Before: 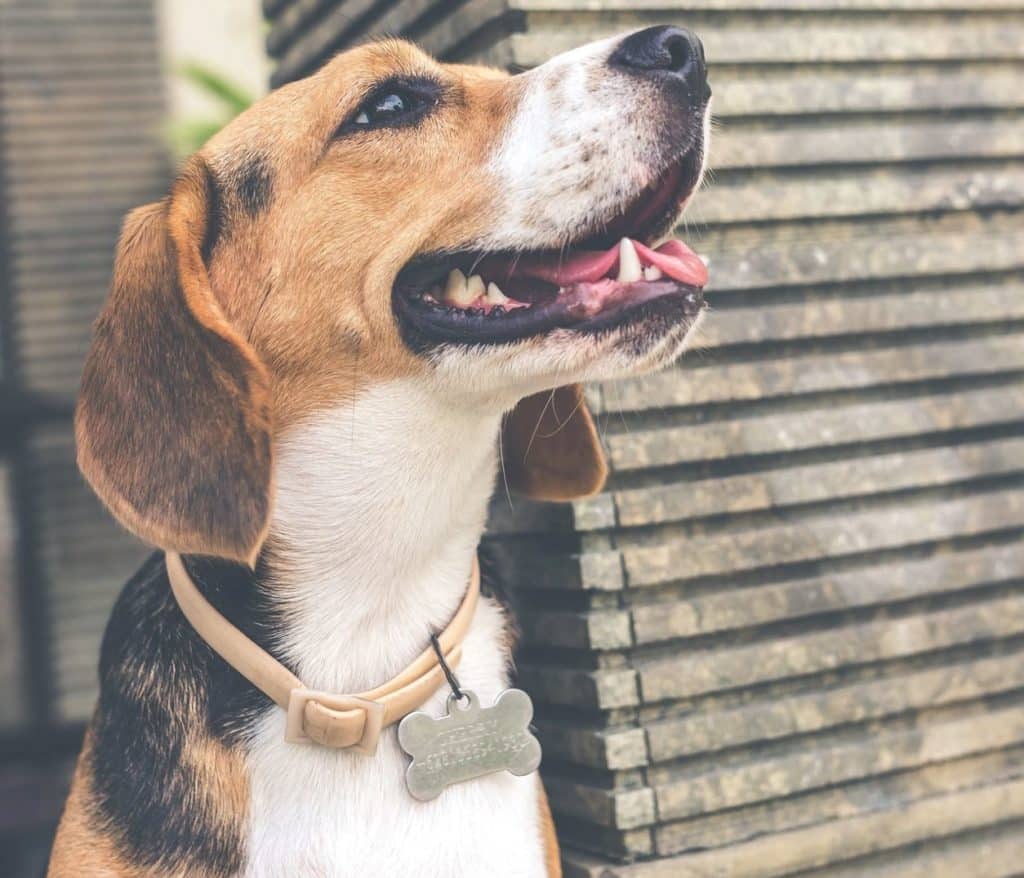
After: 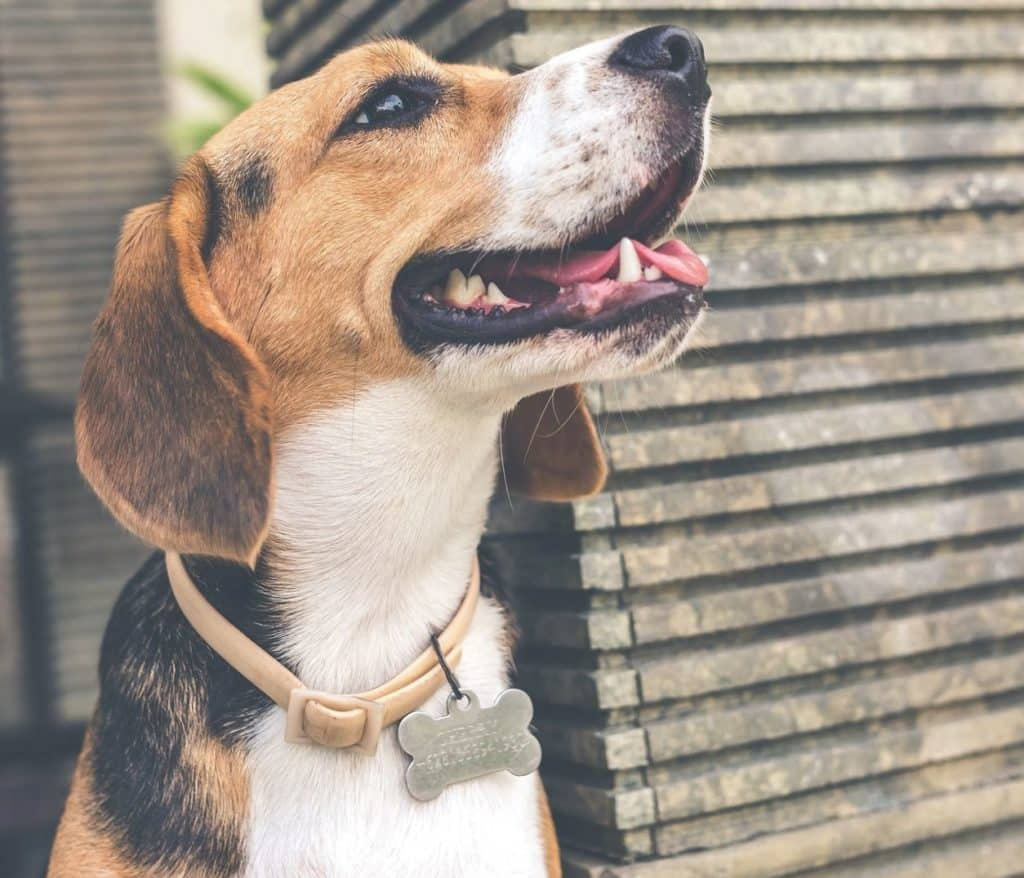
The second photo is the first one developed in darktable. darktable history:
shadows and highlights: shadows 37.58, highlights -26.95, soften with gaussian
